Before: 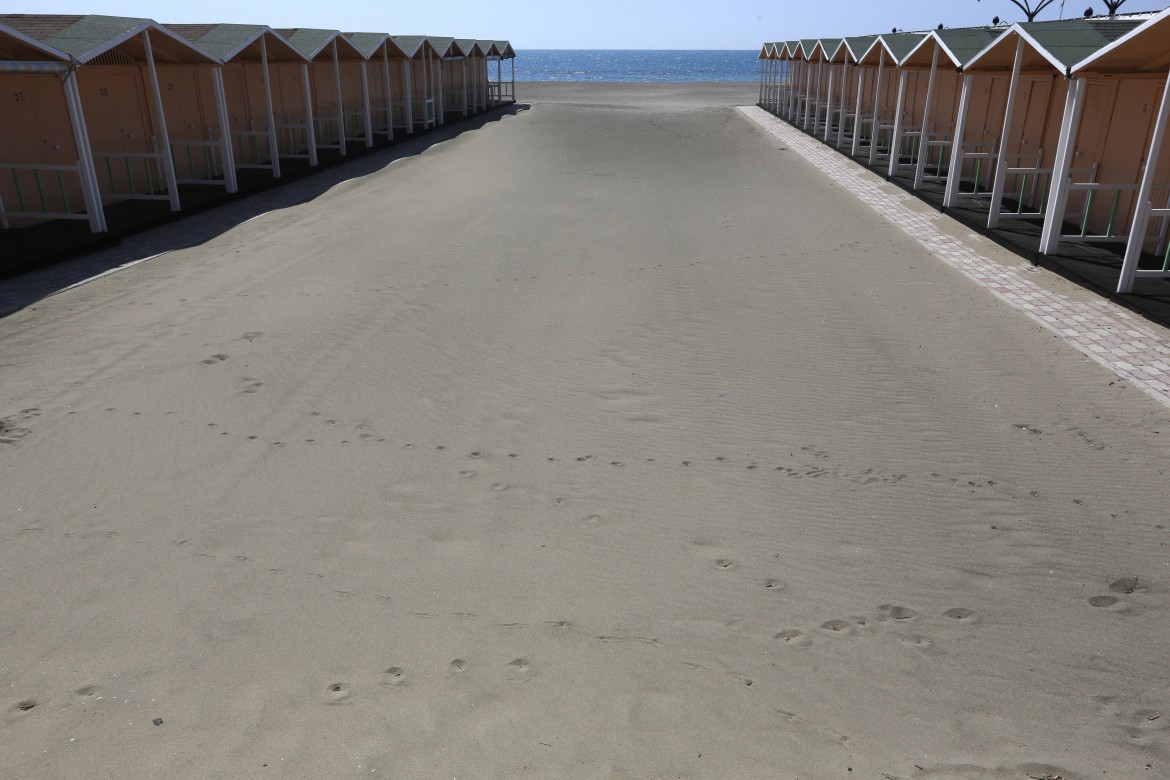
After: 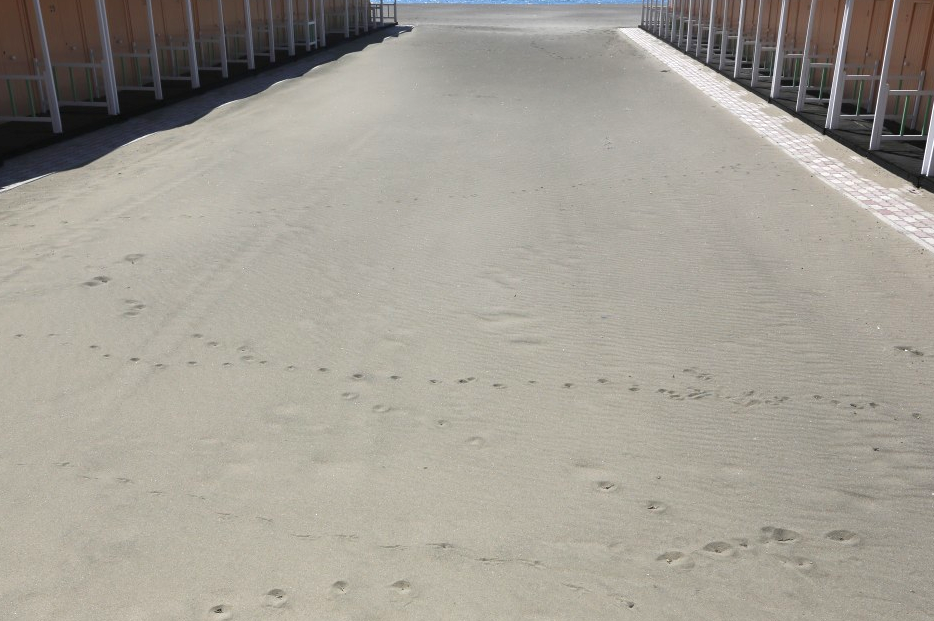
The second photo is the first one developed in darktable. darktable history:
exposure: exposure 0.644 EV, compensate highlight preservation false
crop and rotate: left 10.127%, top 10.036%, right 10.04%, bottom 10.312%
